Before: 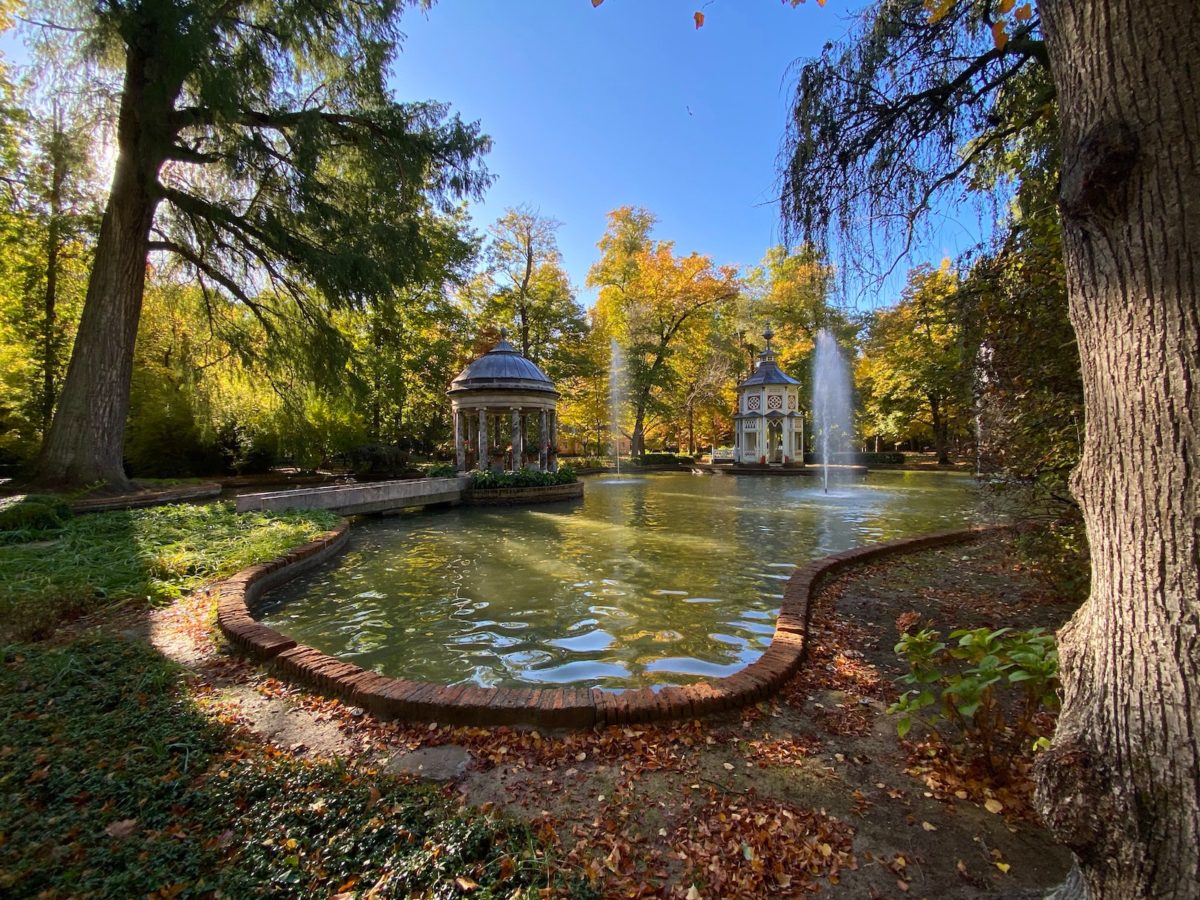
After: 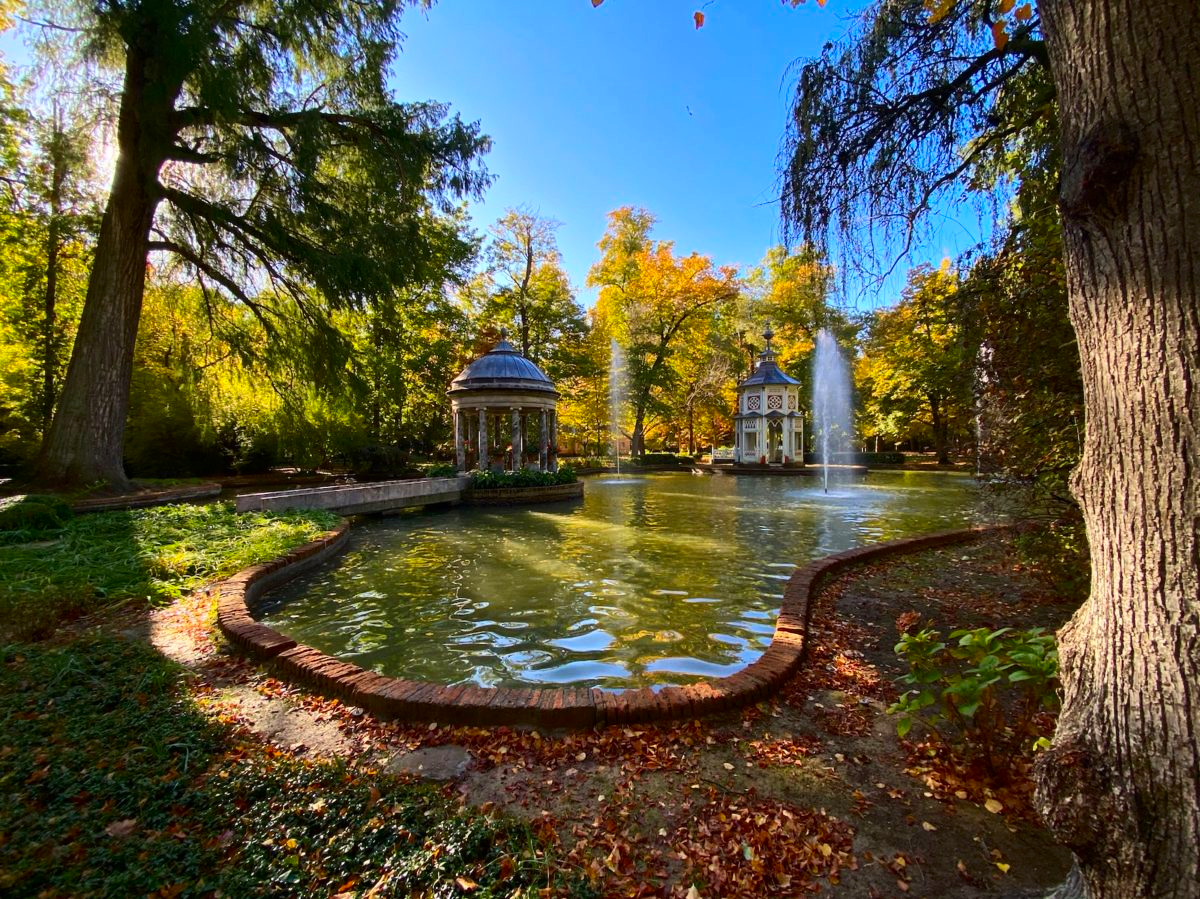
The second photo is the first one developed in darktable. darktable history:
crop: bottom 0.056%
contrast brightness saturation: contrast 0.169, saturation 0.318
